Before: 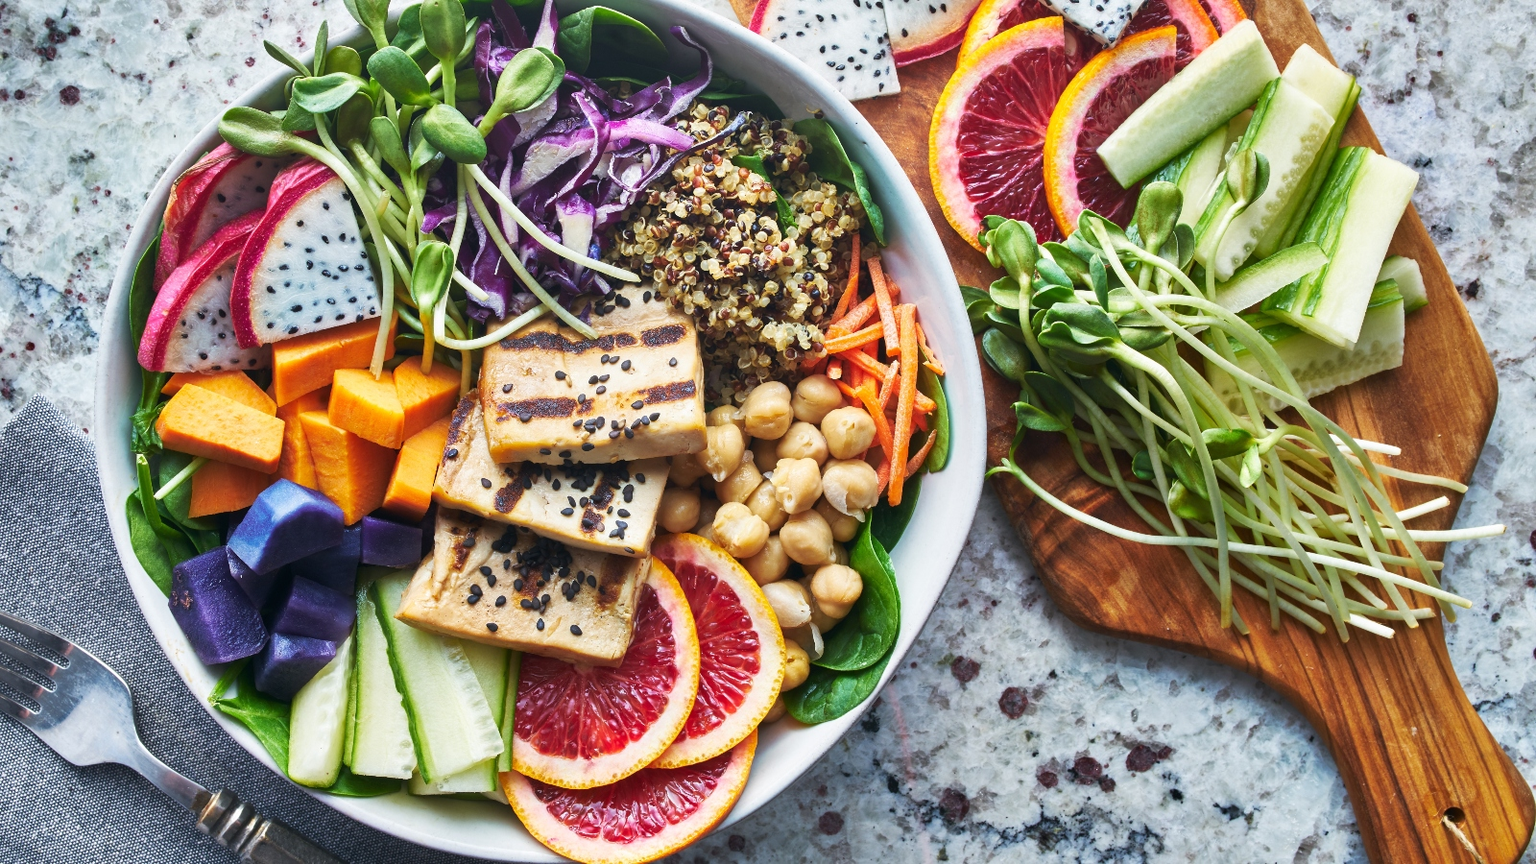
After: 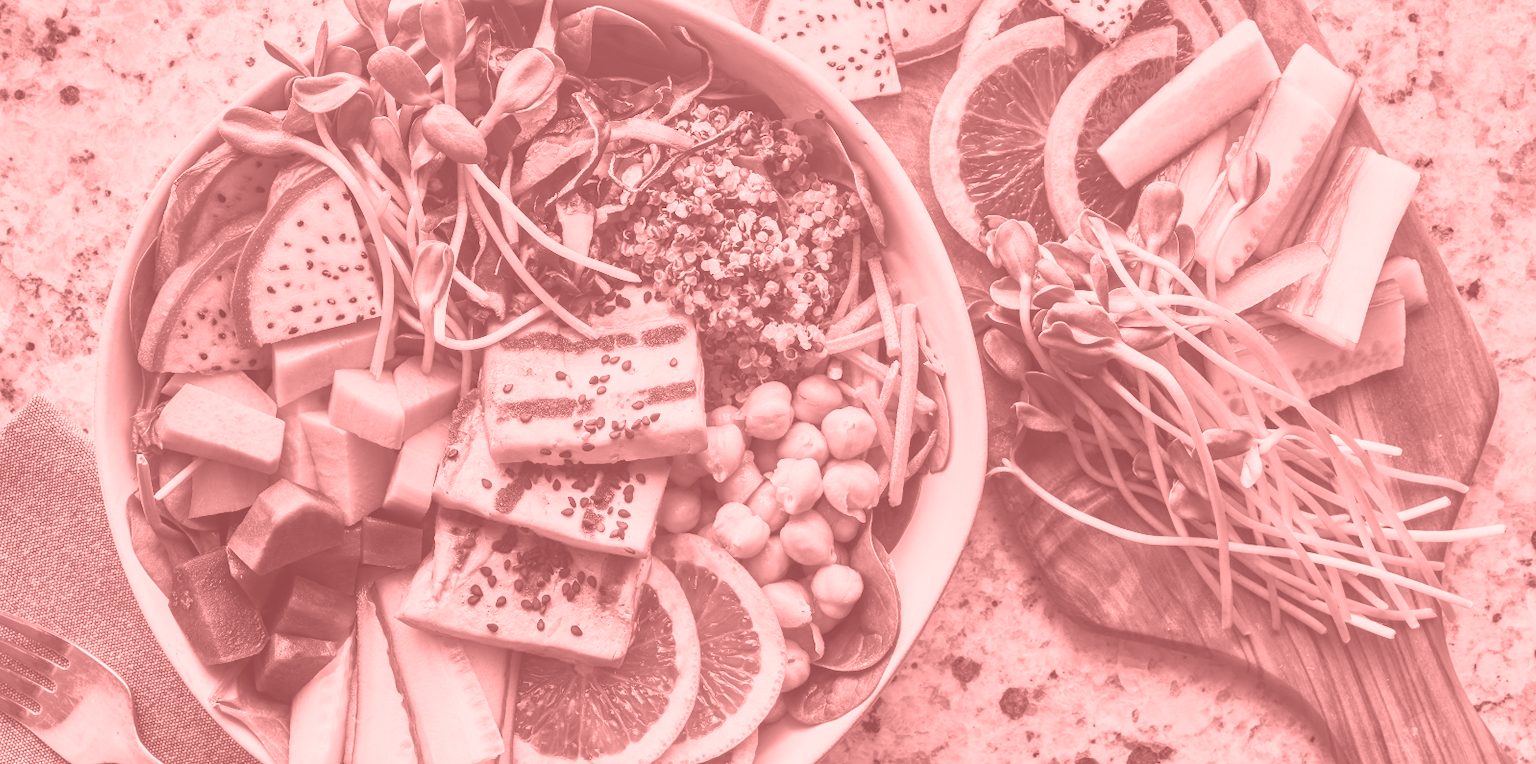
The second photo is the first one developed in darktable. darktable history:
local contrast: highlights 25%, shadows 75%, midtone range 0.75
colorize: saturation 51%, source mix 50.67%, lightness 50.67%
crop and rotate: top 0%, bottom 11.49%
exposure: black level correction -0.002, exposure 0.54 EV, compensate highlight preservation false
